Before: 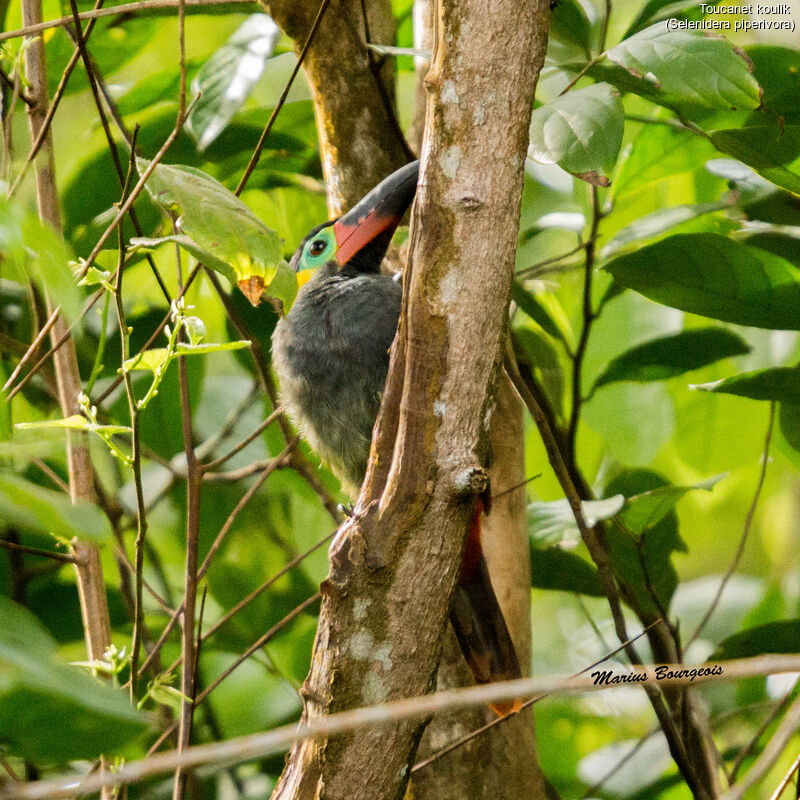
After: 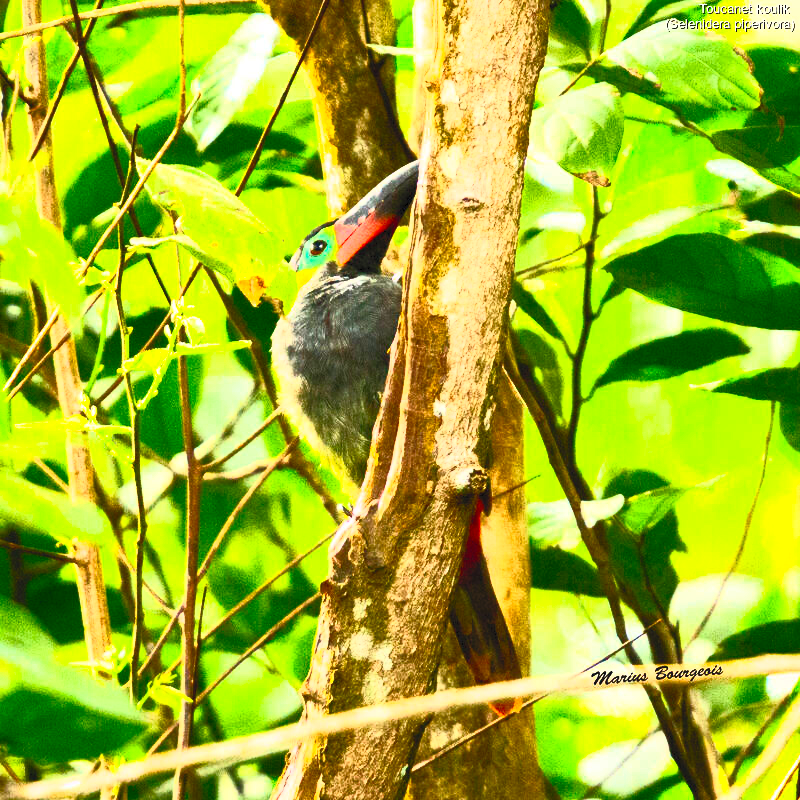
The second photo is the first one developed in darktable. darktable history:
contrast brightness saturation: contrast 0.987, brightness 0.985, saturation 0.993
